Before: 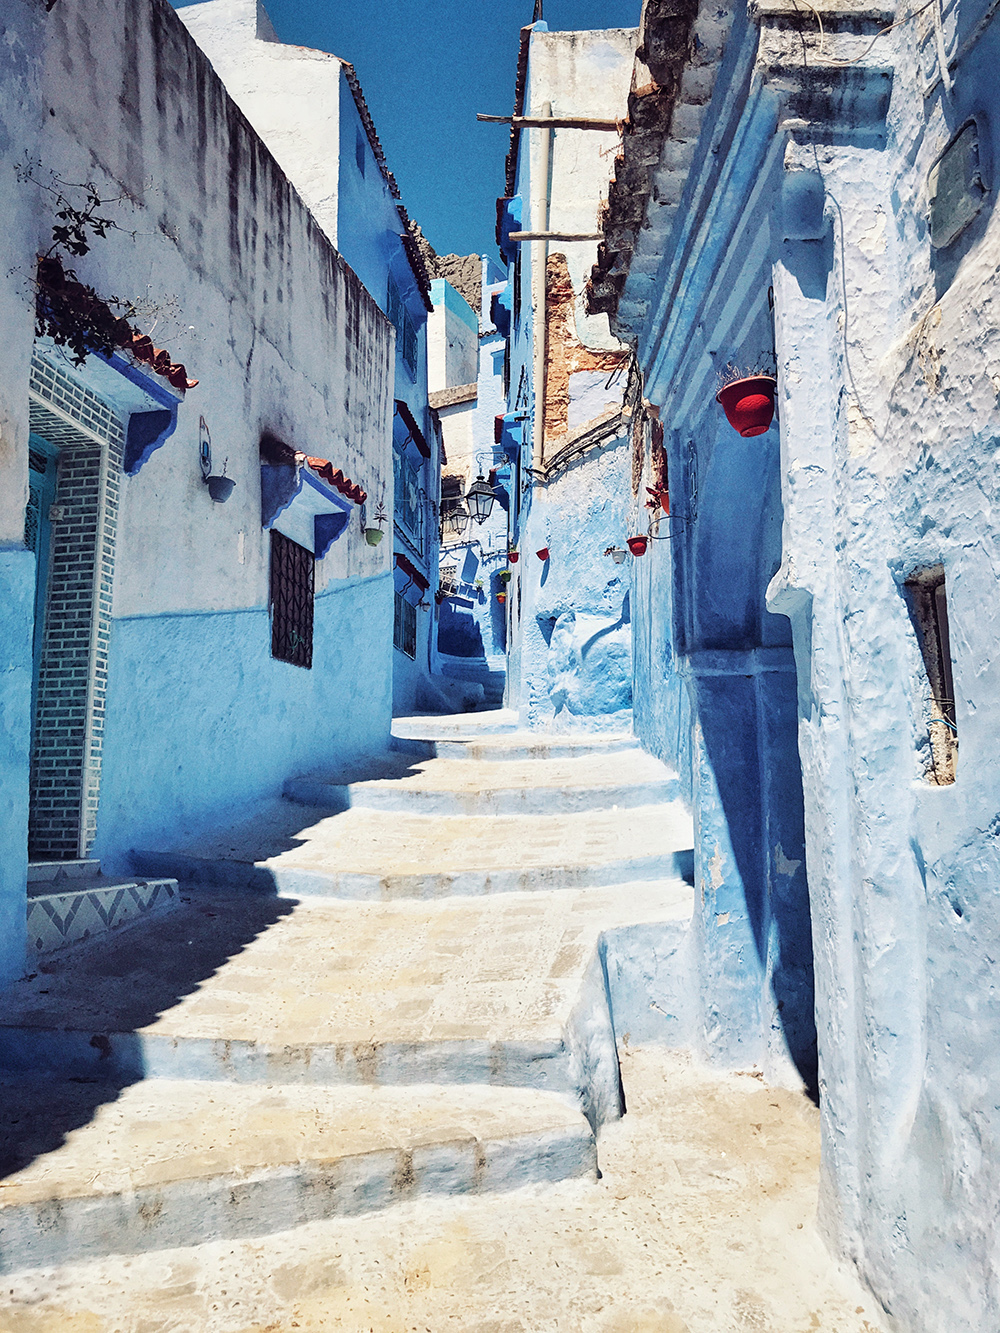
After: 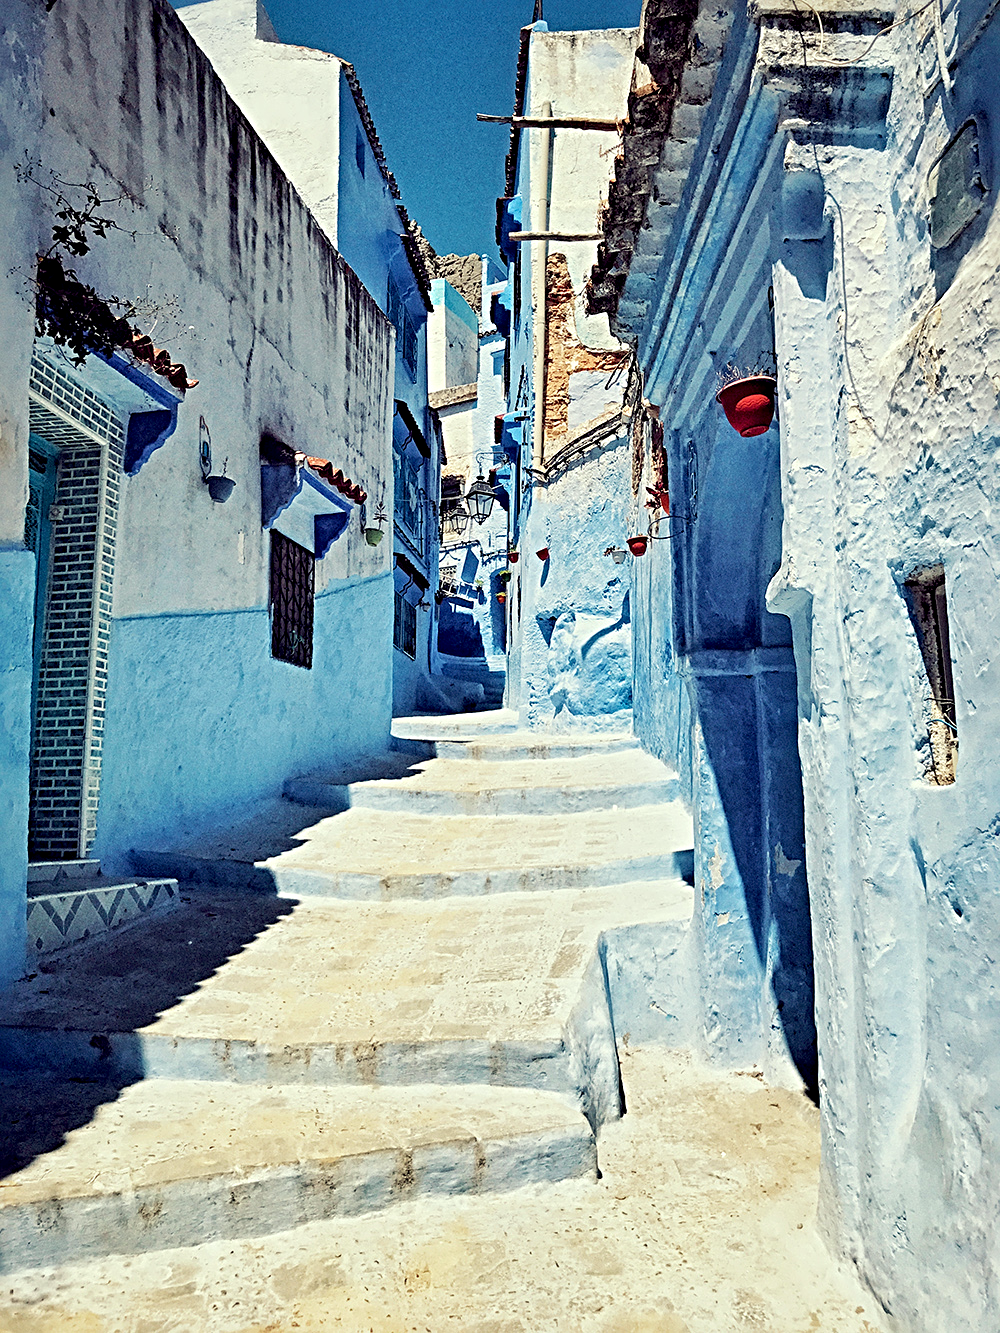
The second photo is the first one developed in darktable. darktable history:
exposure: black level correction 0.011, compensate highlight preservation false
color correction: highlights a* -4.28, highlights b* 6.53
sharpen: radius 4.883
